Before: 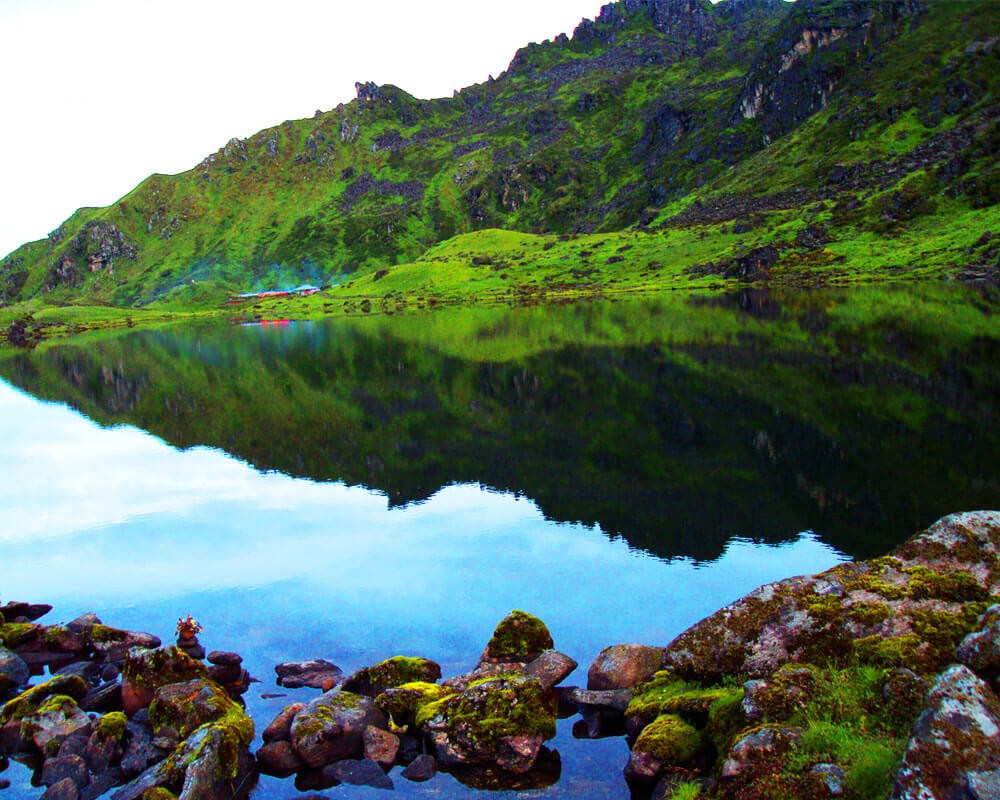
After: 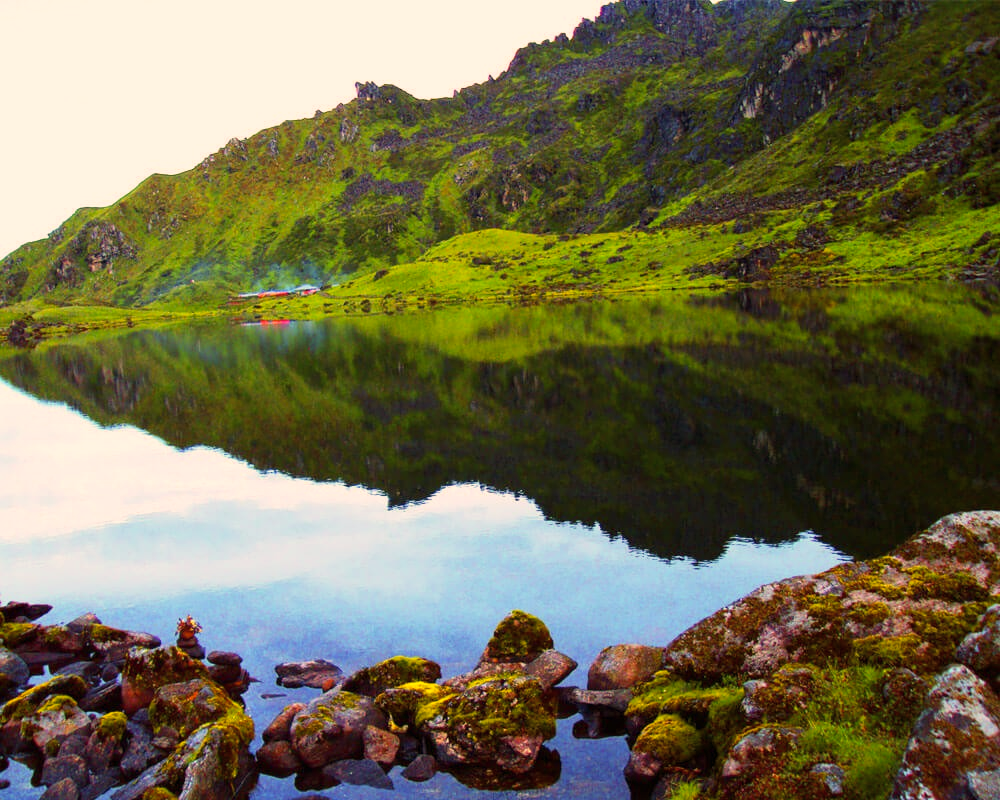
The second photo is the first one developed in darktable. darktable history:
contrast brightness saturation: saturation -0.05
color balance rgb: shadows lift › luminance -5%, shadows lift › chroma 1.1%, shadows lift › hue 219°, power › luminance 10%, power › chroma 2.83%, power › hue 60°, highlights gain › chroma 4.52%, highlights gain › hue 33.33°, saturation formula JzAzBz (2021)
